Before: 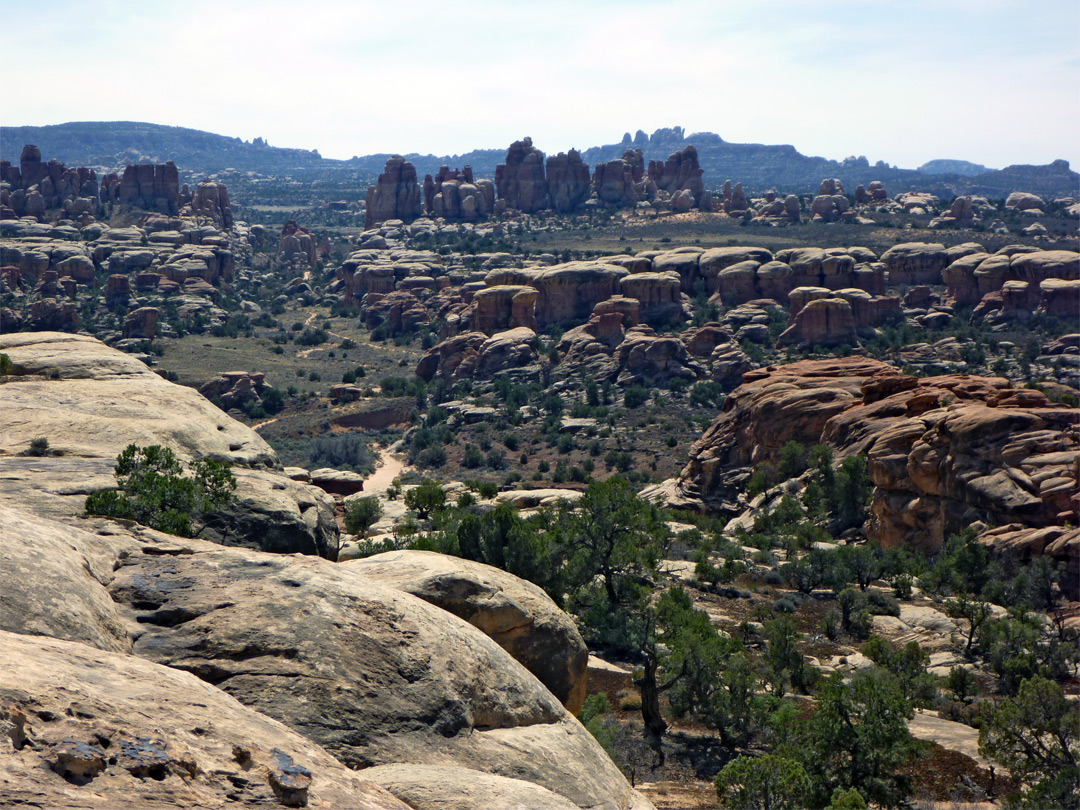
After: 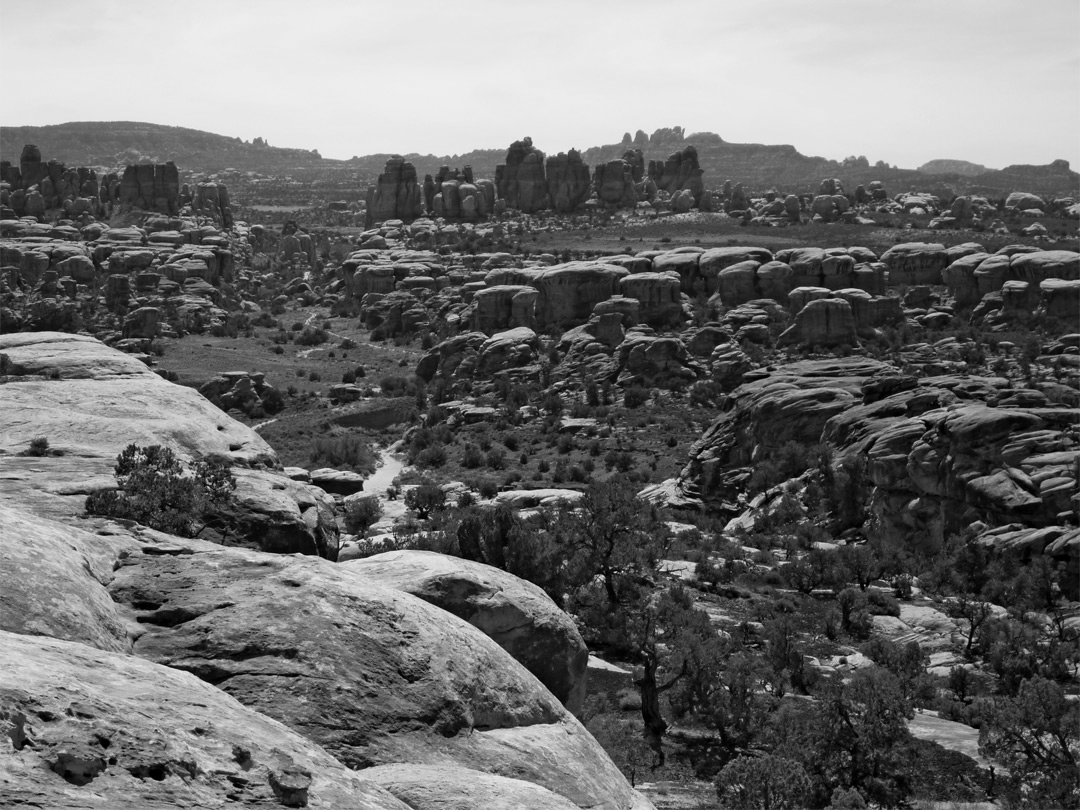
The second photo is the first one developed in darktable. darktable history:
color correction: saturation 1.11
monochrome: a -74.22, b 78.2
